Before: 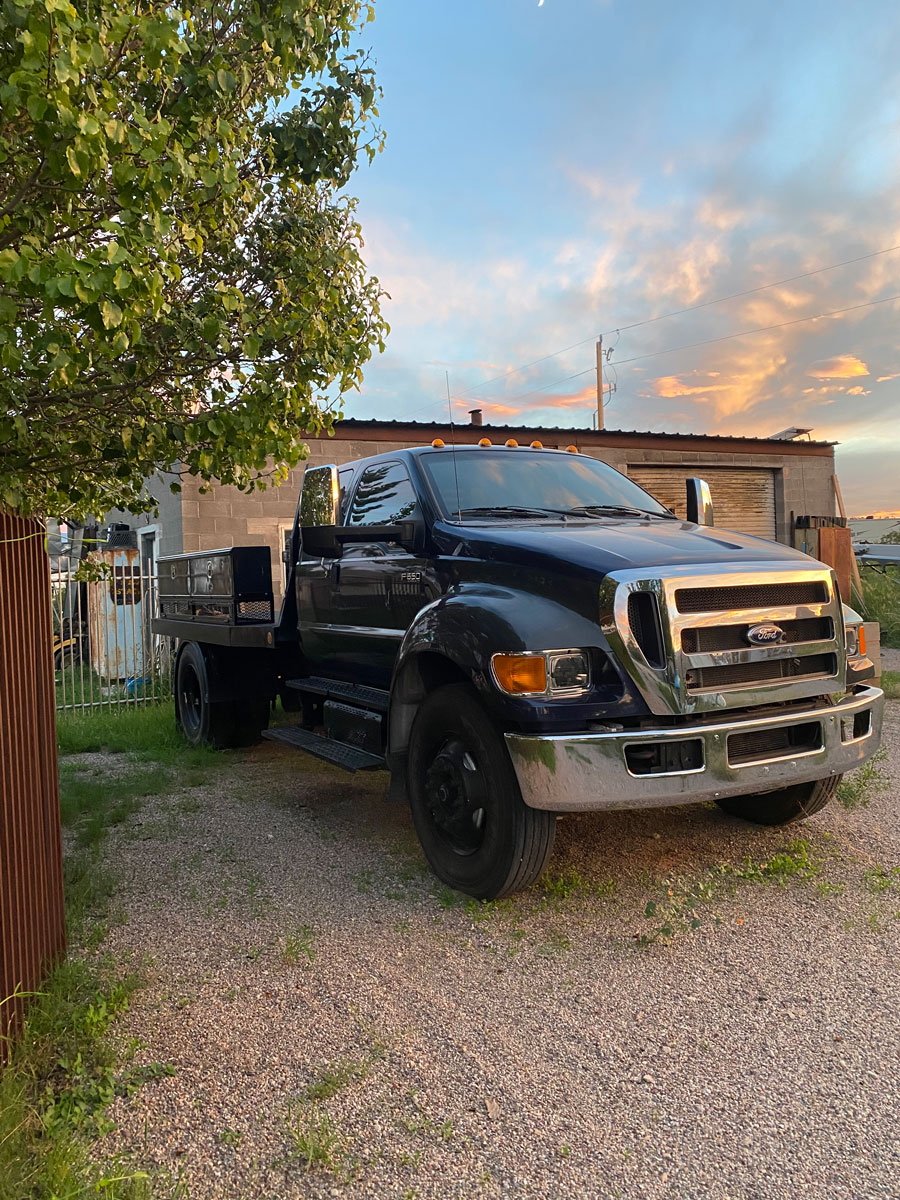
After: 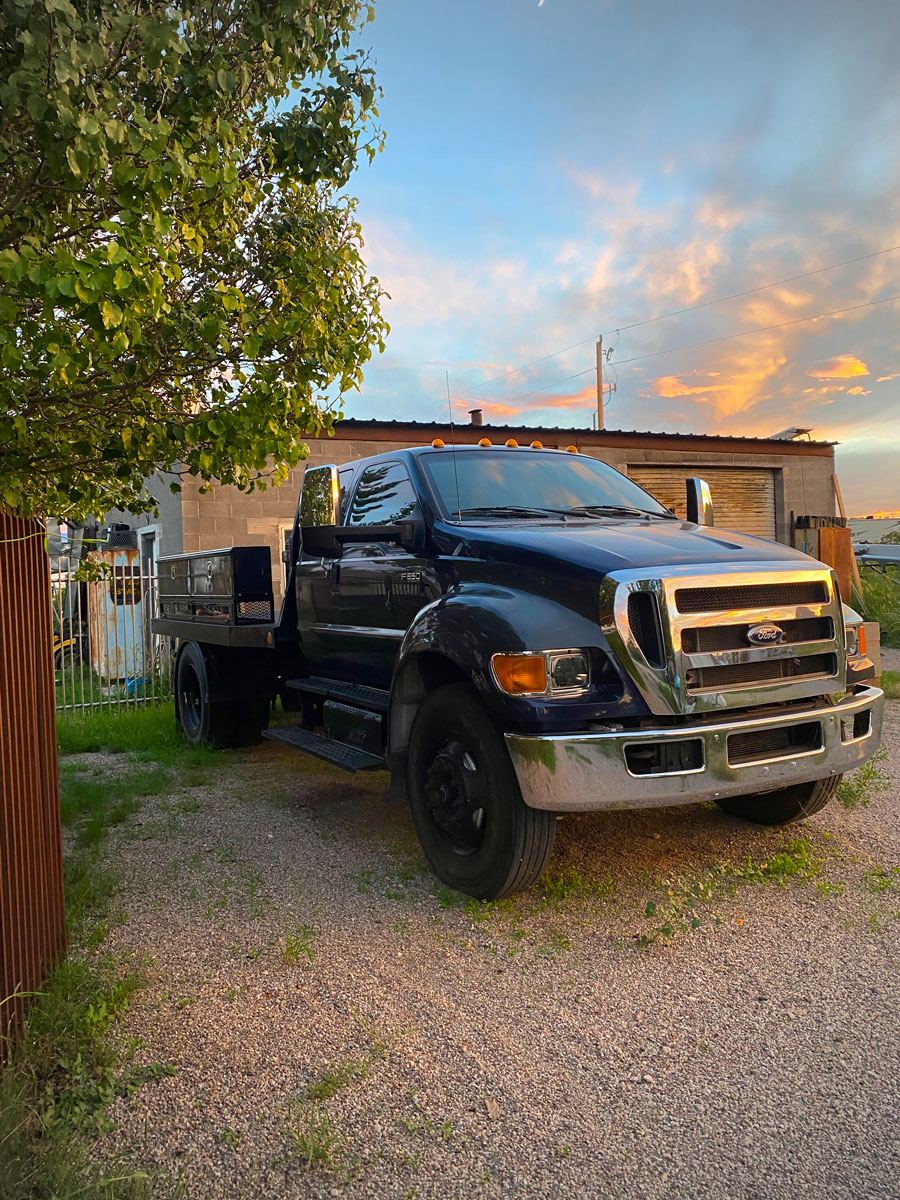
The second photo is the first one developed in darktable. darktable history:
color balance rgb: linear chroma grading › global chroma 8.33%, perceptual saturation grading › global saturation 18.52%, global vibrance 7.87%
vignetting: width/height ratio 1.094
